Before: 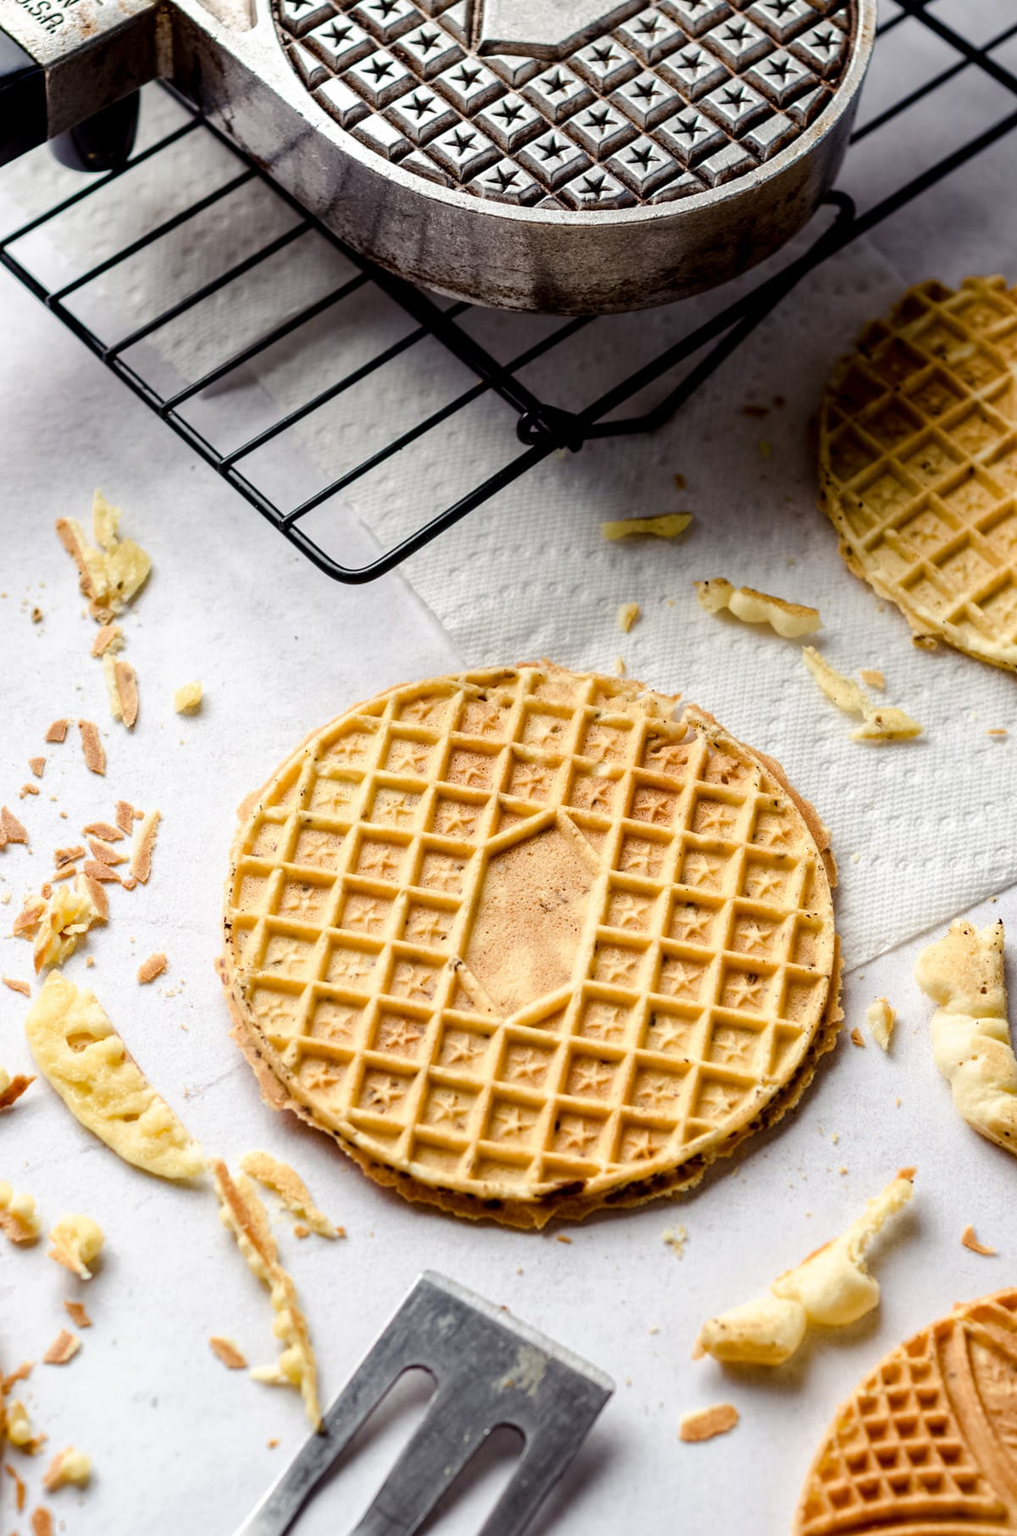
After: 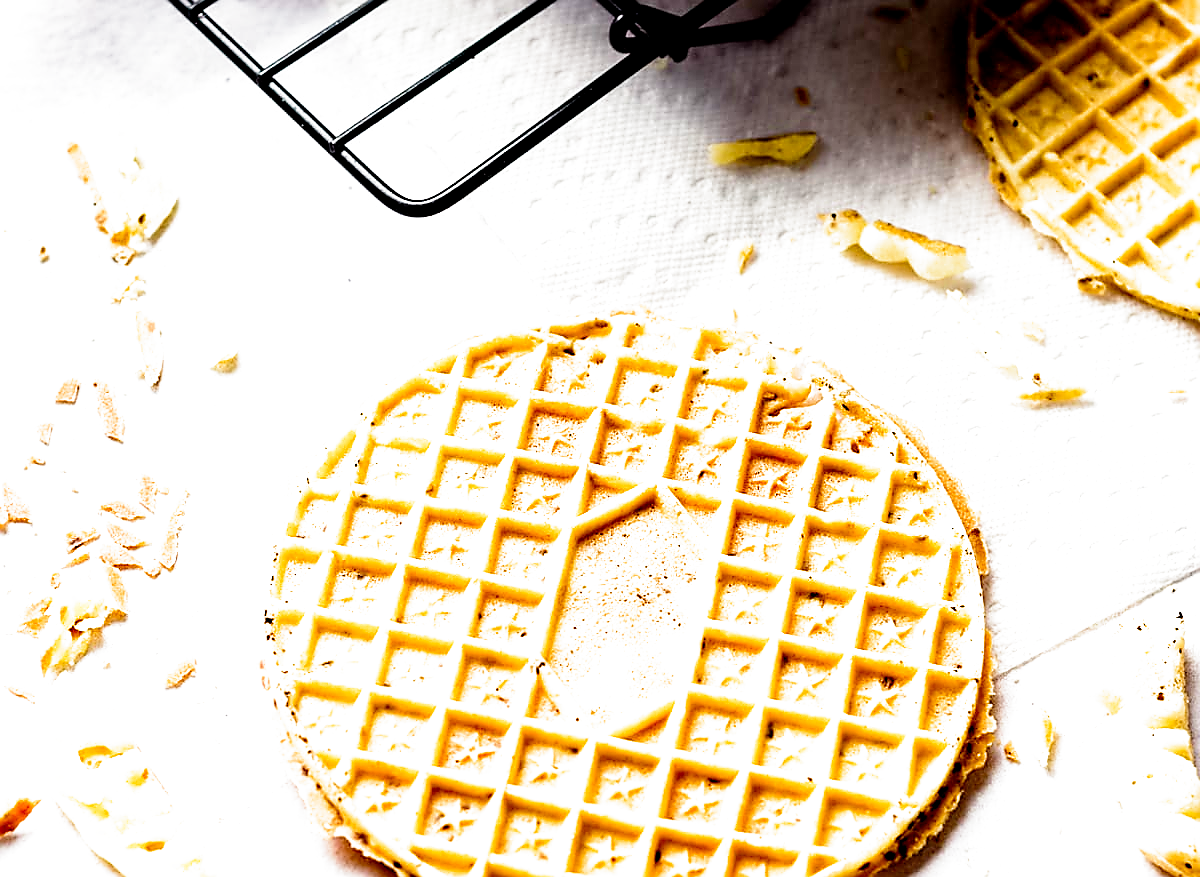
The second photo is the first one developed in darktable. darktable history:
crop and rotate: top 26.056%, bottom 25.543%
filmic rgb: middle gray luminance 8.8%, black relative exposure -6.3 EV, white relative exposure 2.7 EV, threshold 6 EV, target black luminance 0%, hardness 4.74, latitude 73.47%, contrast 1.332, shadows ↔ highlights balance 10.13%, add noise in highlights 0, preserve chrominance no, color science v3 (2019), use custom middle-gray values true, iterations of high-quality reconstruction 0, contrast in highlights soft, enable highlight reconstruction true
sharpen: radius 1.4, amount 1.25, threshold 0.7
